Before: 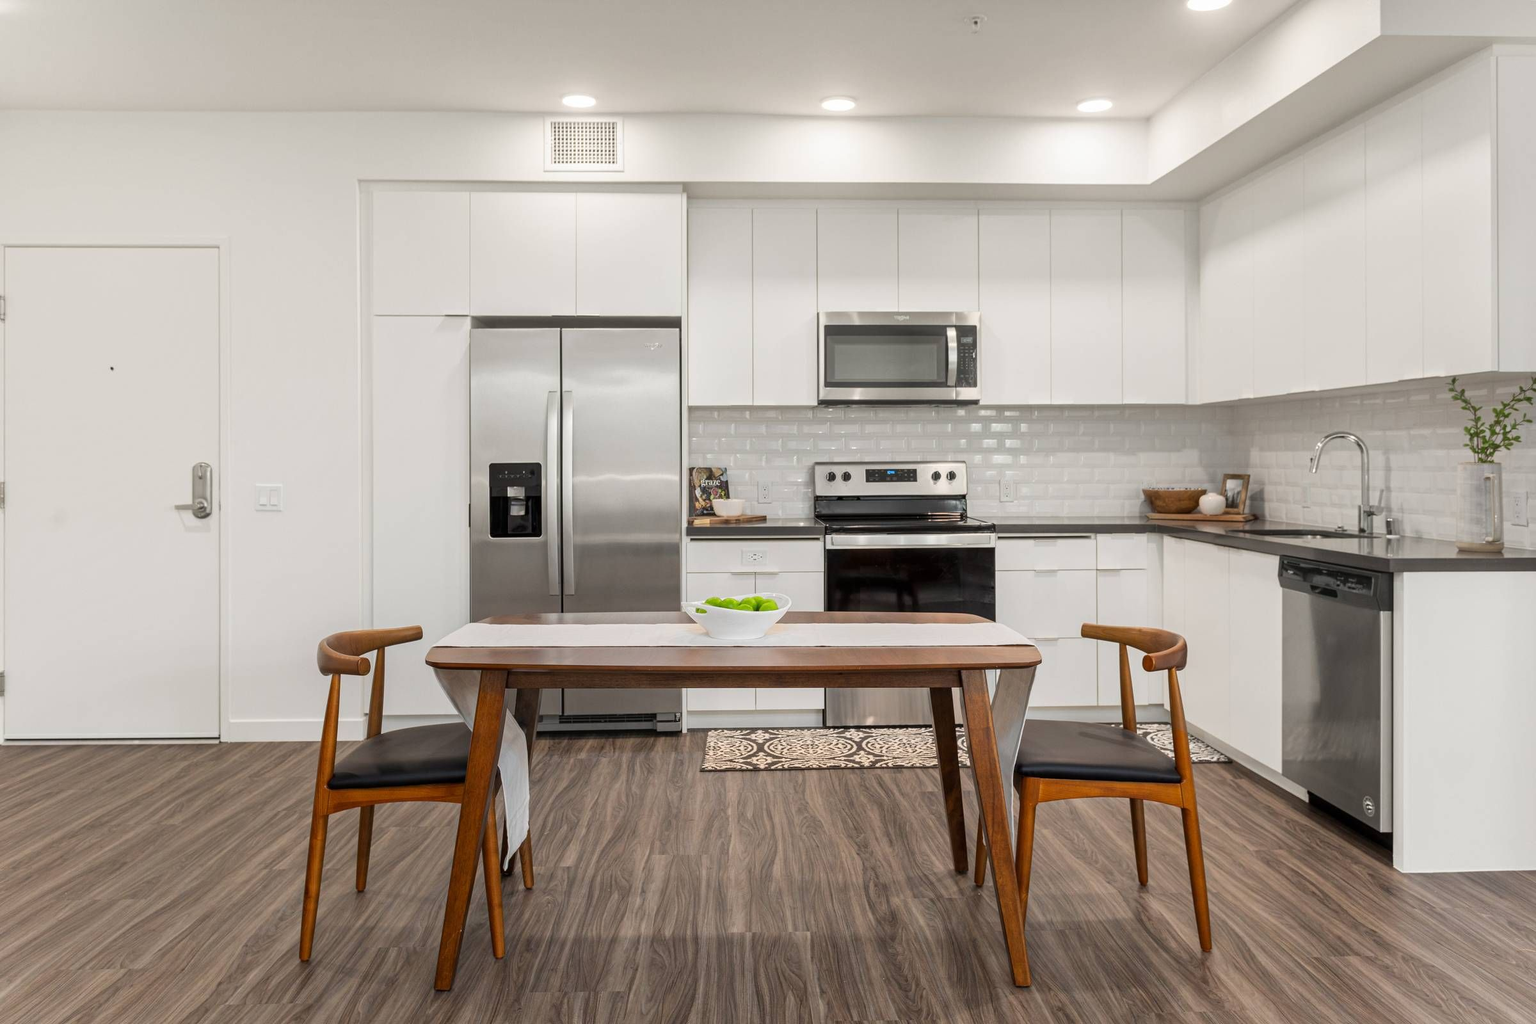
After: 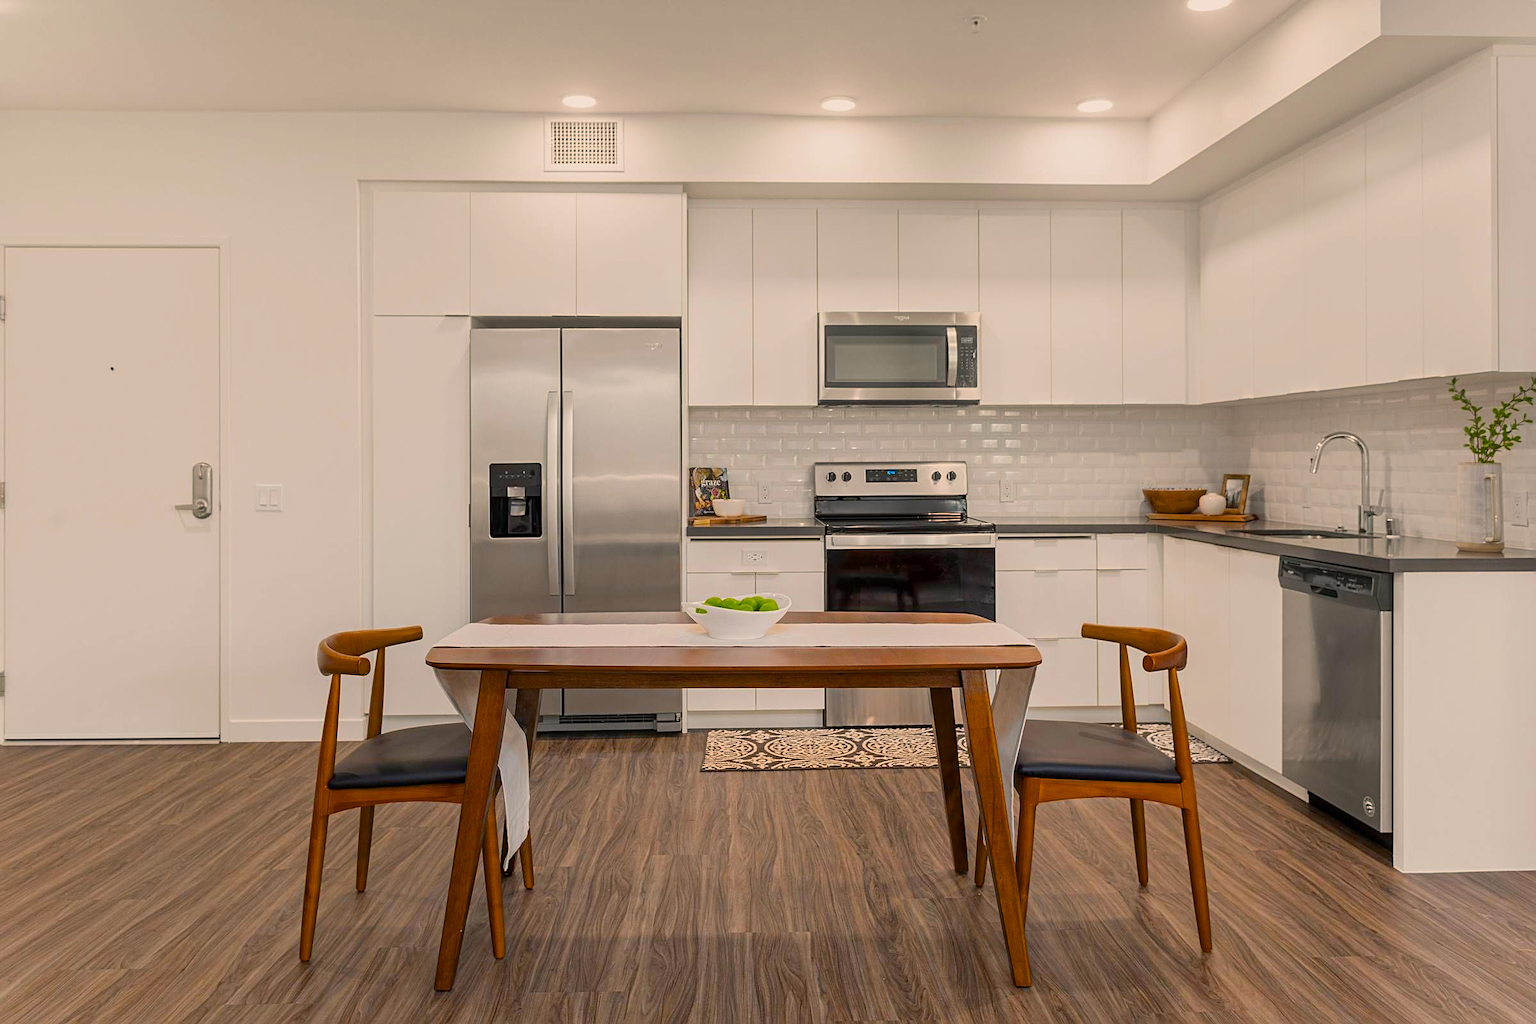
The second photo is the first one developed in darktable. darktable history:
sharpen: on, module defaults
color balance rgb: highlights gain › chroma 3.026%, highlights gain › hue 60.27°, linear chroma grading › global chroma 14.752%, perceptual saturation grading › global saturation 25.538%, global vibrance -8.069%, contrast -13.3%, saturation formula JzAzBz (2021)
